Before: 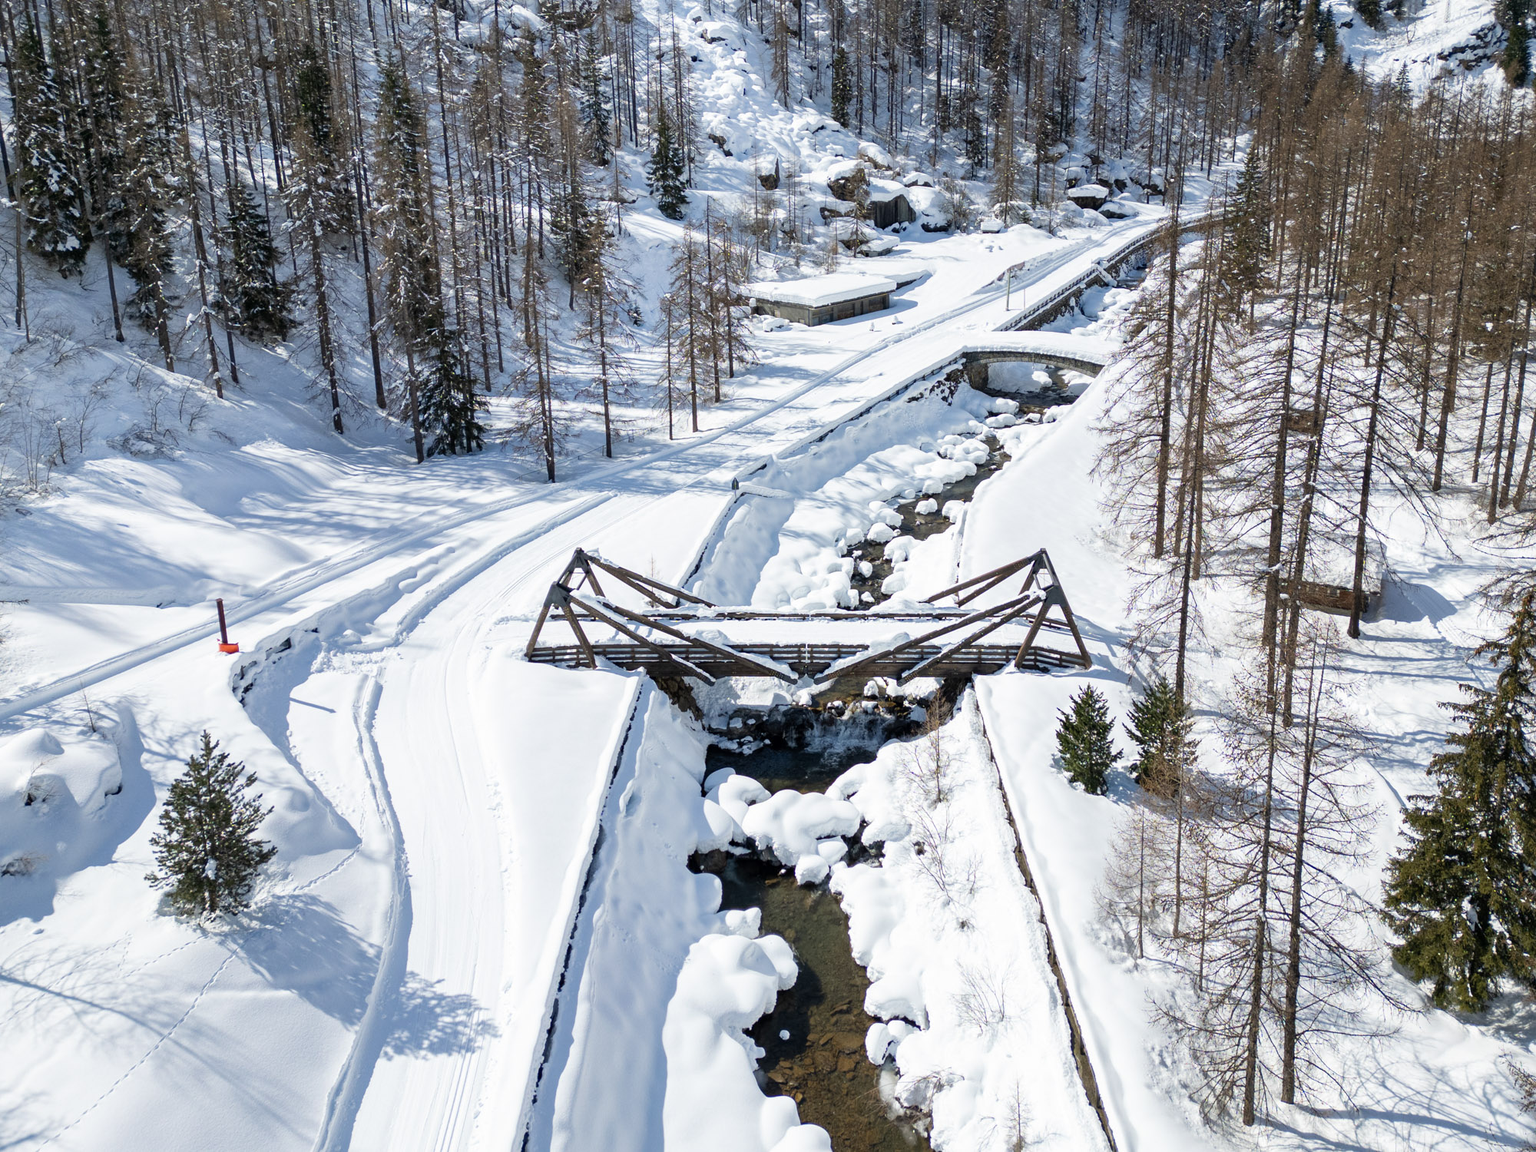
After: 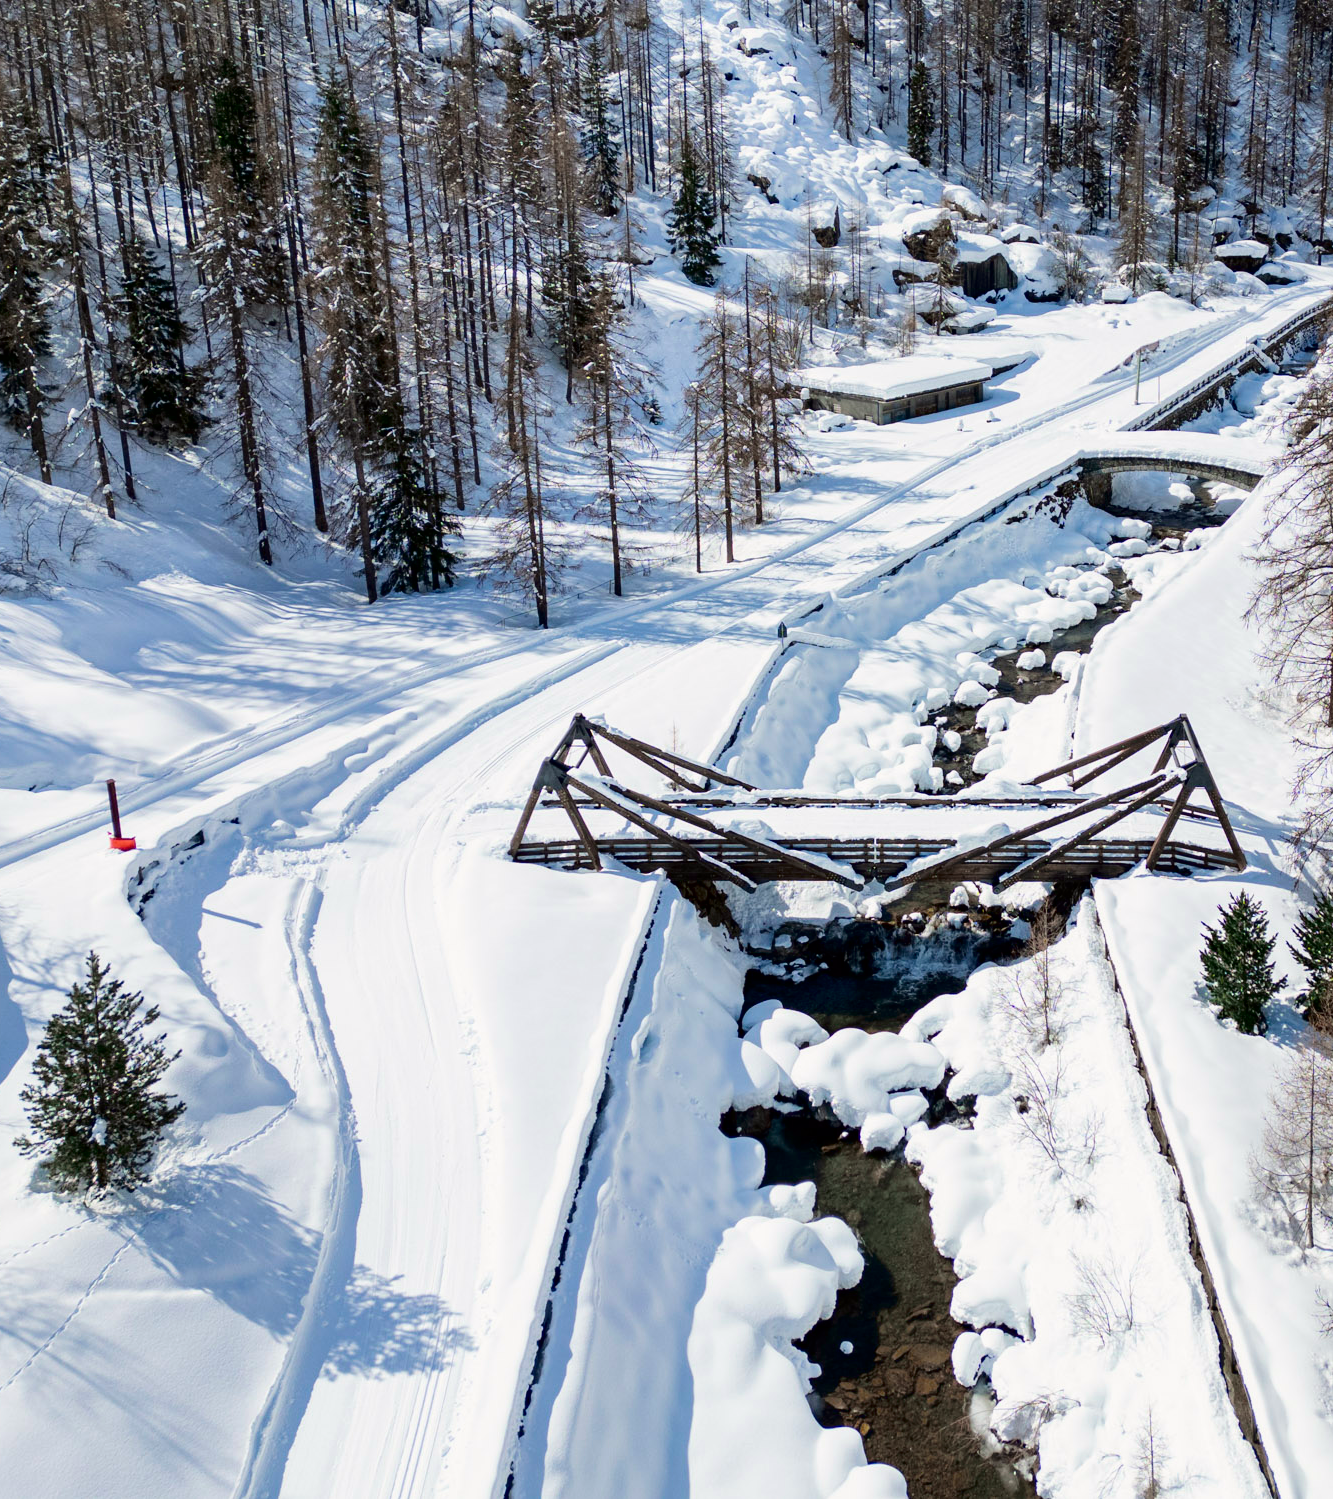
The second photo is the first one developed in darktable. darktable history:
tone curve: curves: ch0 [(0, 0) (0.068, 0.012) (0.183, 0.089) (0.341, 0.283) (0.547, 0.532) (0.828, 0.815) (1, 0.983)]; ch1 [(0, 0) (0.23, 0.166) (0.34, 0.308) (0.371, 0.337) (0.429, 0.411) (0.477, 0.462) (0.499, 0.5) (0.529, 0.537) (0.559, 0.582) (0.743, 0.798) (1, 1)]; ch2 [(0, 0) (0.431, 0.414) (0.498, 0.503) (0.524, 0.528) (0.568, 0.546) (0.6, 0.597) (0.634, 0.645) (0.728, 0.742) (1, 1)], color space Lab, independent channels, preserve colors none
crop and rotate: left 8.786%, right 24.548%
